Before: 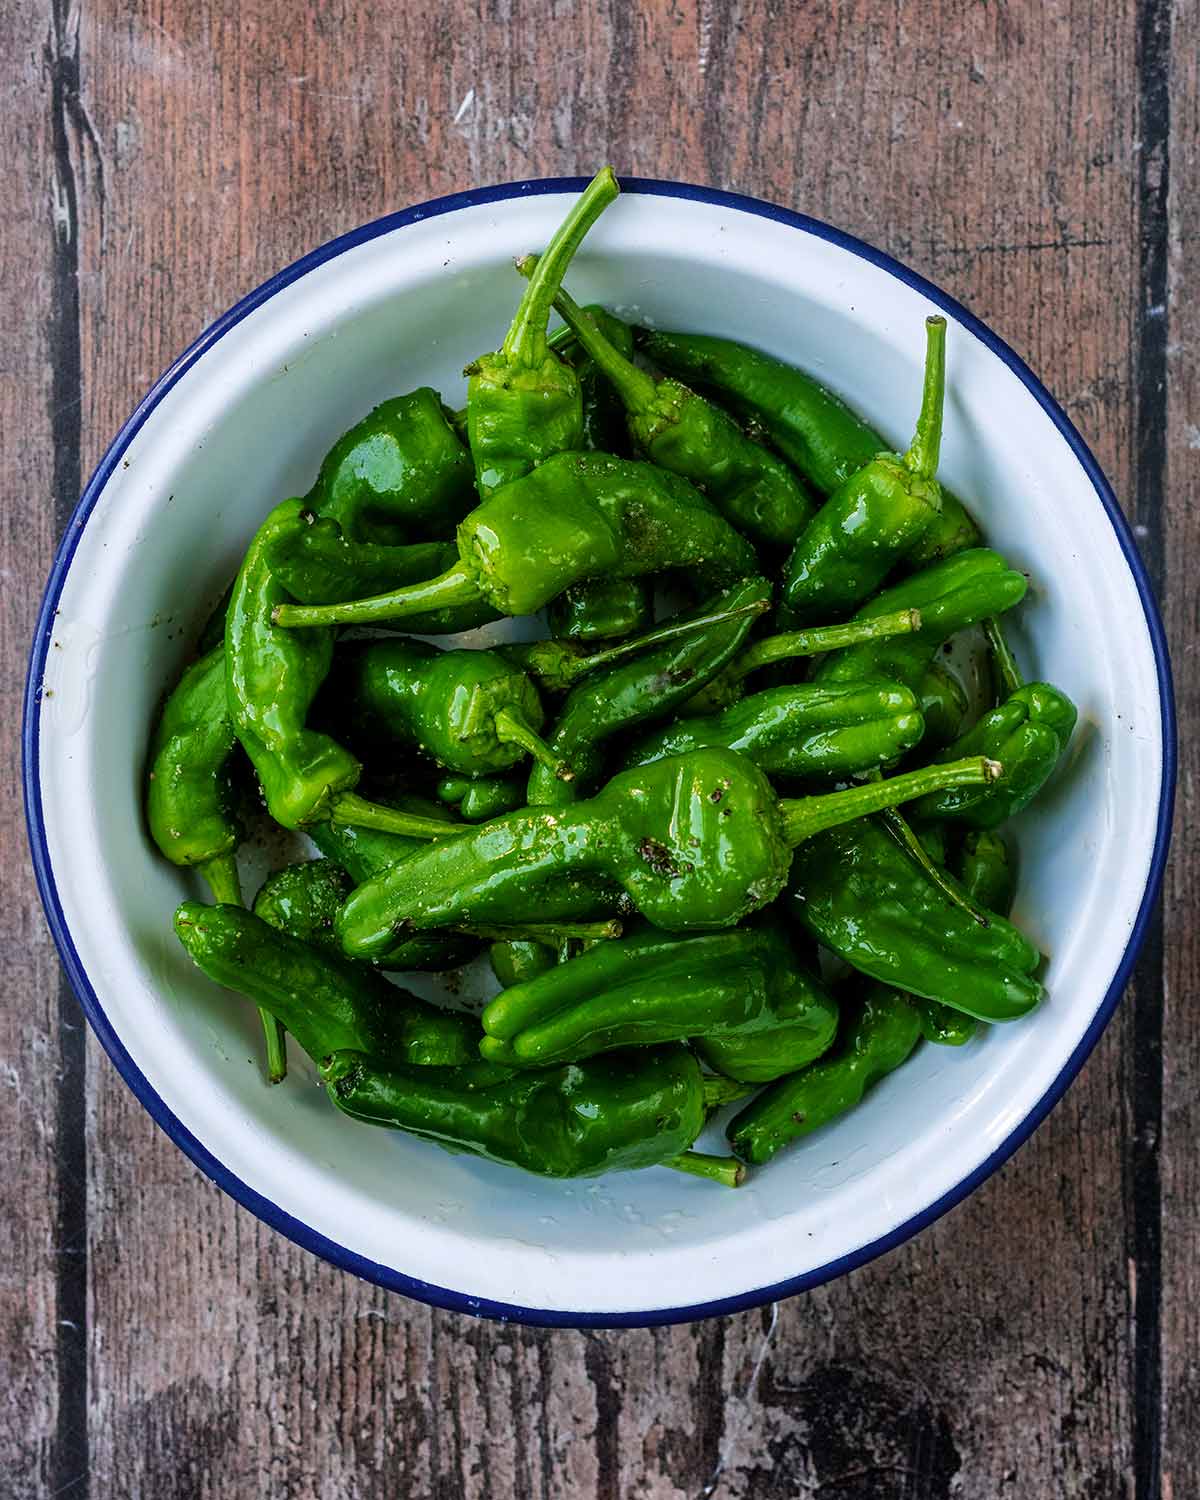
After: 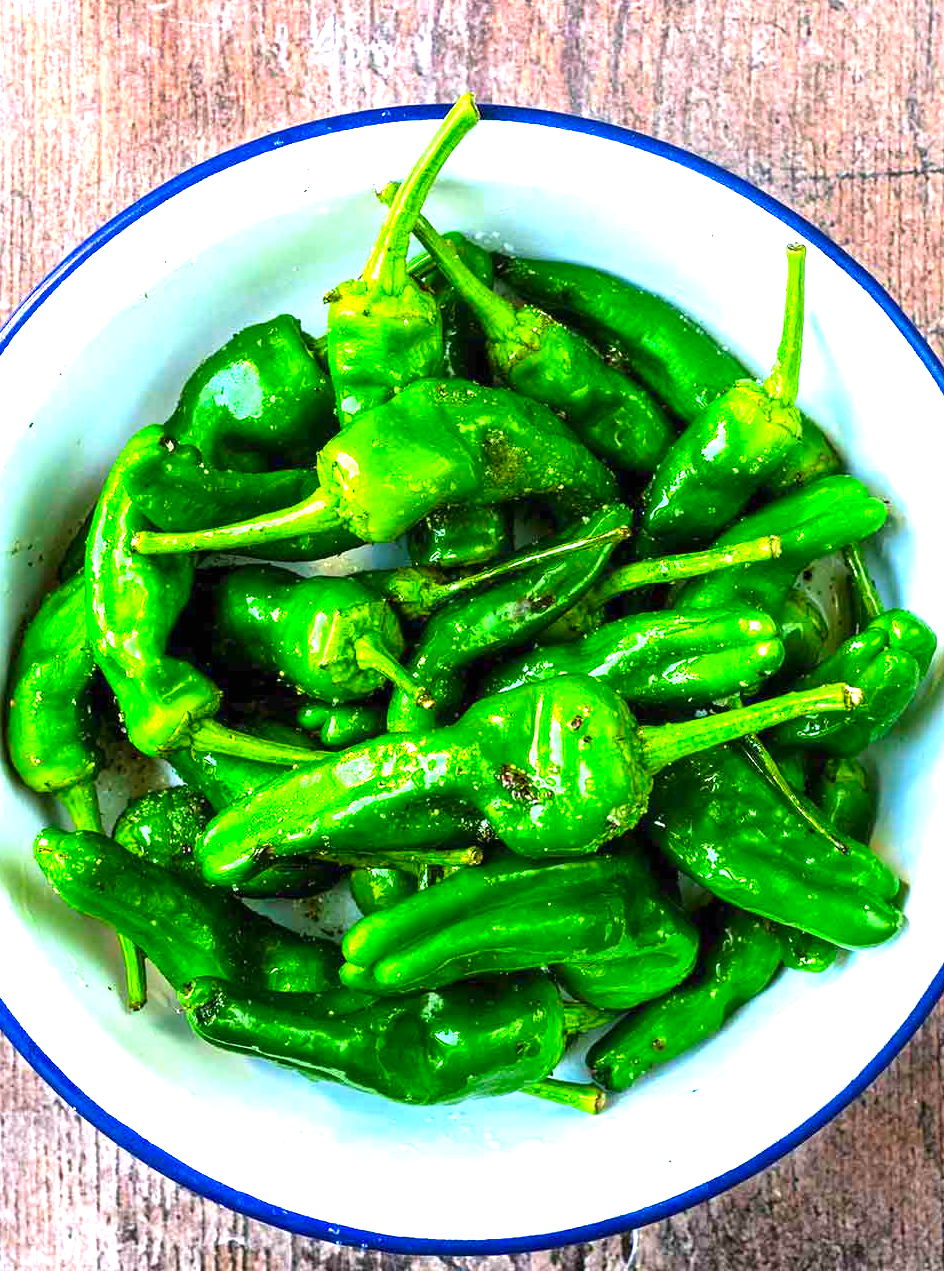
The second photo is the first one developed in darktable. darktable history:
contrast brightness saturation: brightness -0.021, saturation 0.36
crop: left 11.683%, top 4.921%, right 9.581%, bottom 10.296%
exposure: black level correction 0, exposure 1.897 EV, compensate highlight preservation false
